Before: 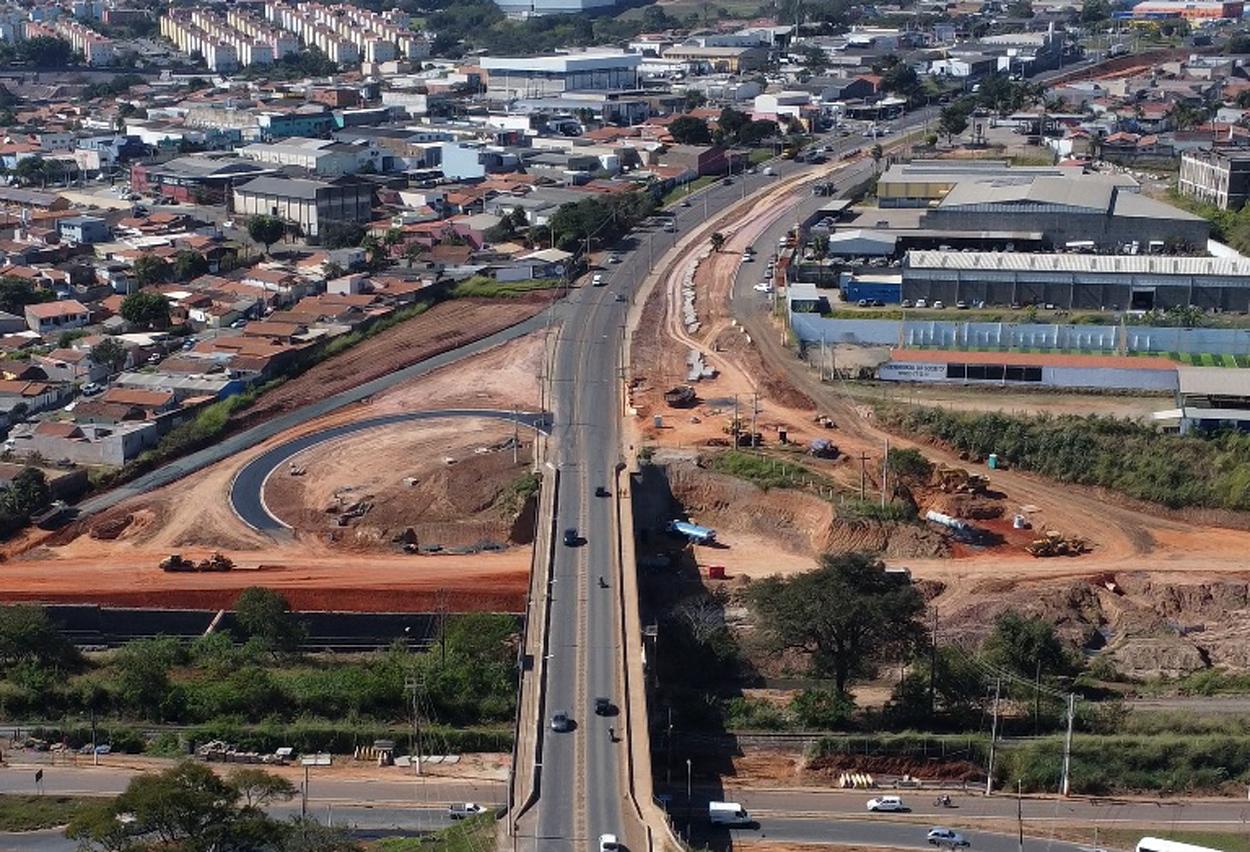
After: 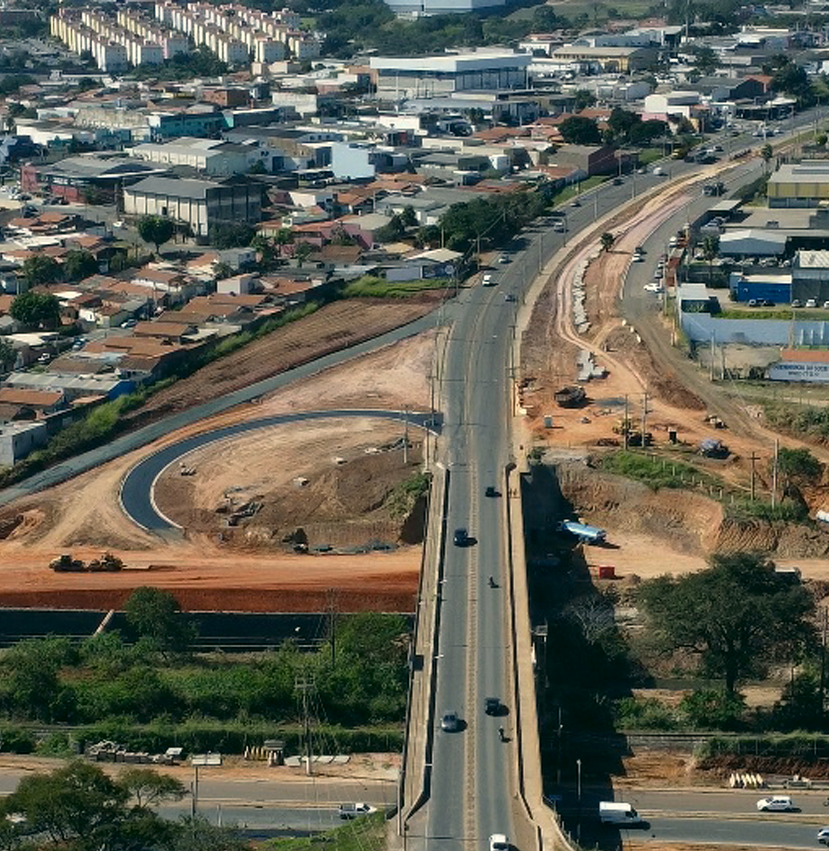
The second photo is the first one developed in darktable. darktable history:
crop and rotate: left 8.869%, right 24.792%
color correction: highlights a* -0.518, highlights b* 9.15, shadows a* -9.25, shadows b* 1.04
